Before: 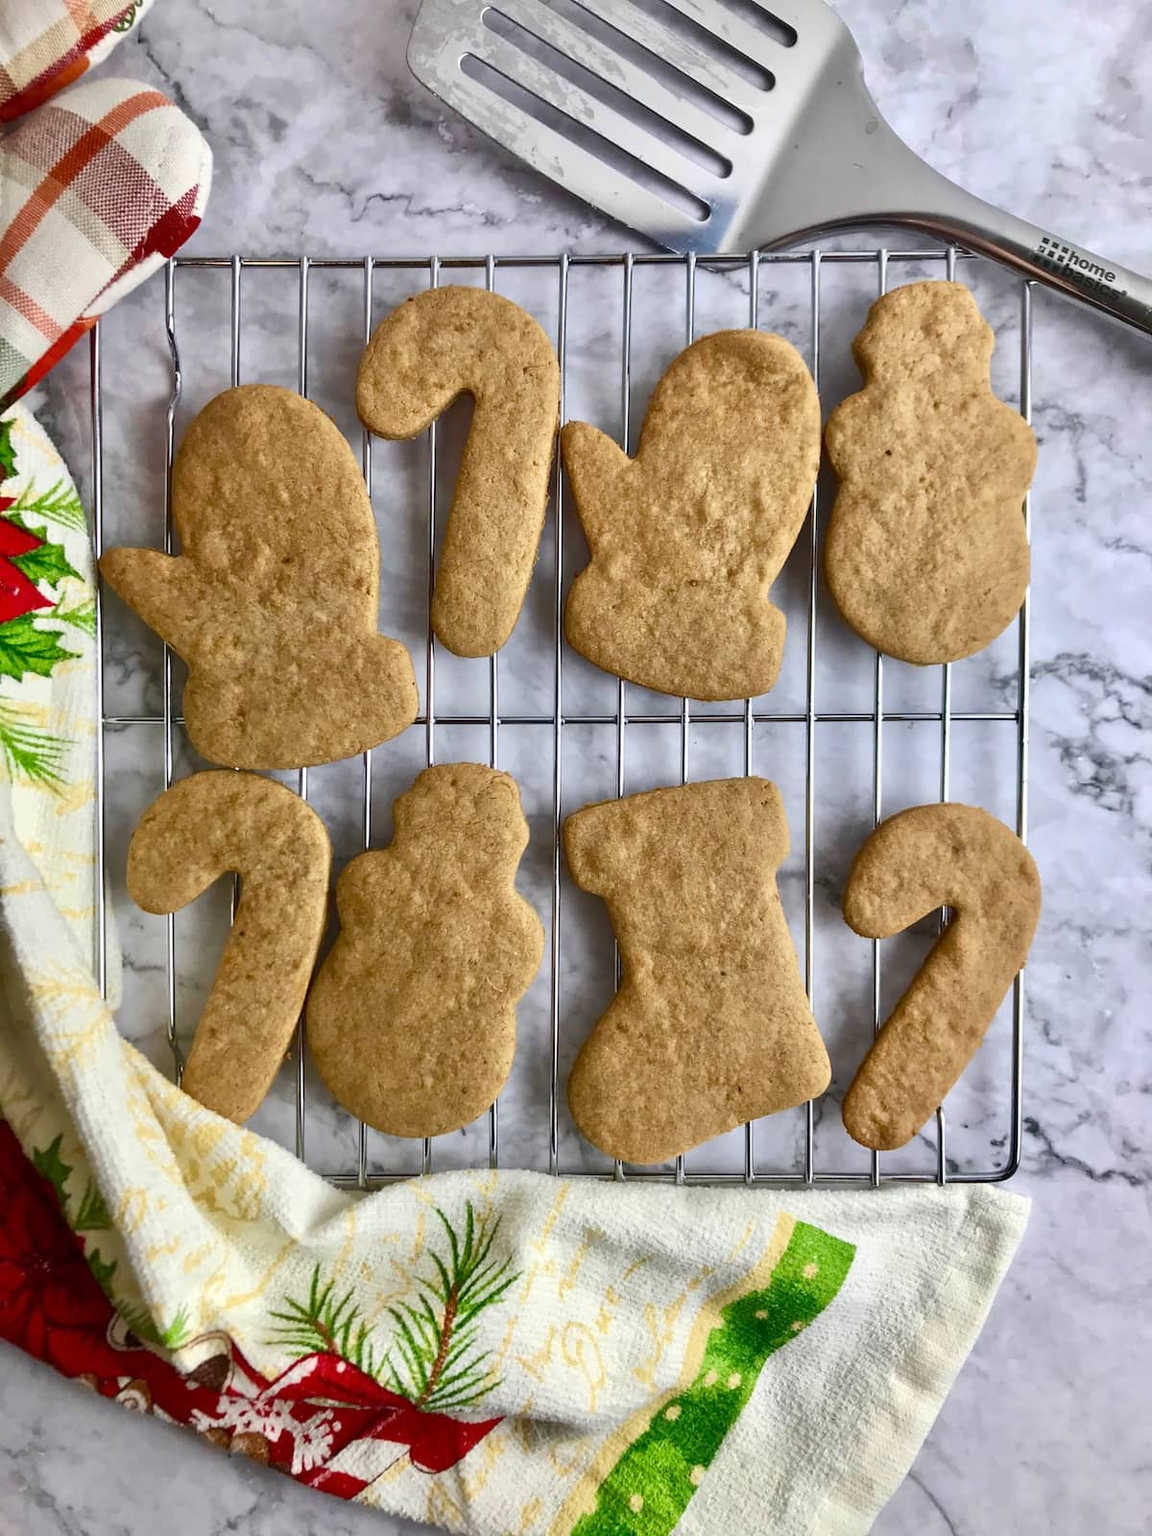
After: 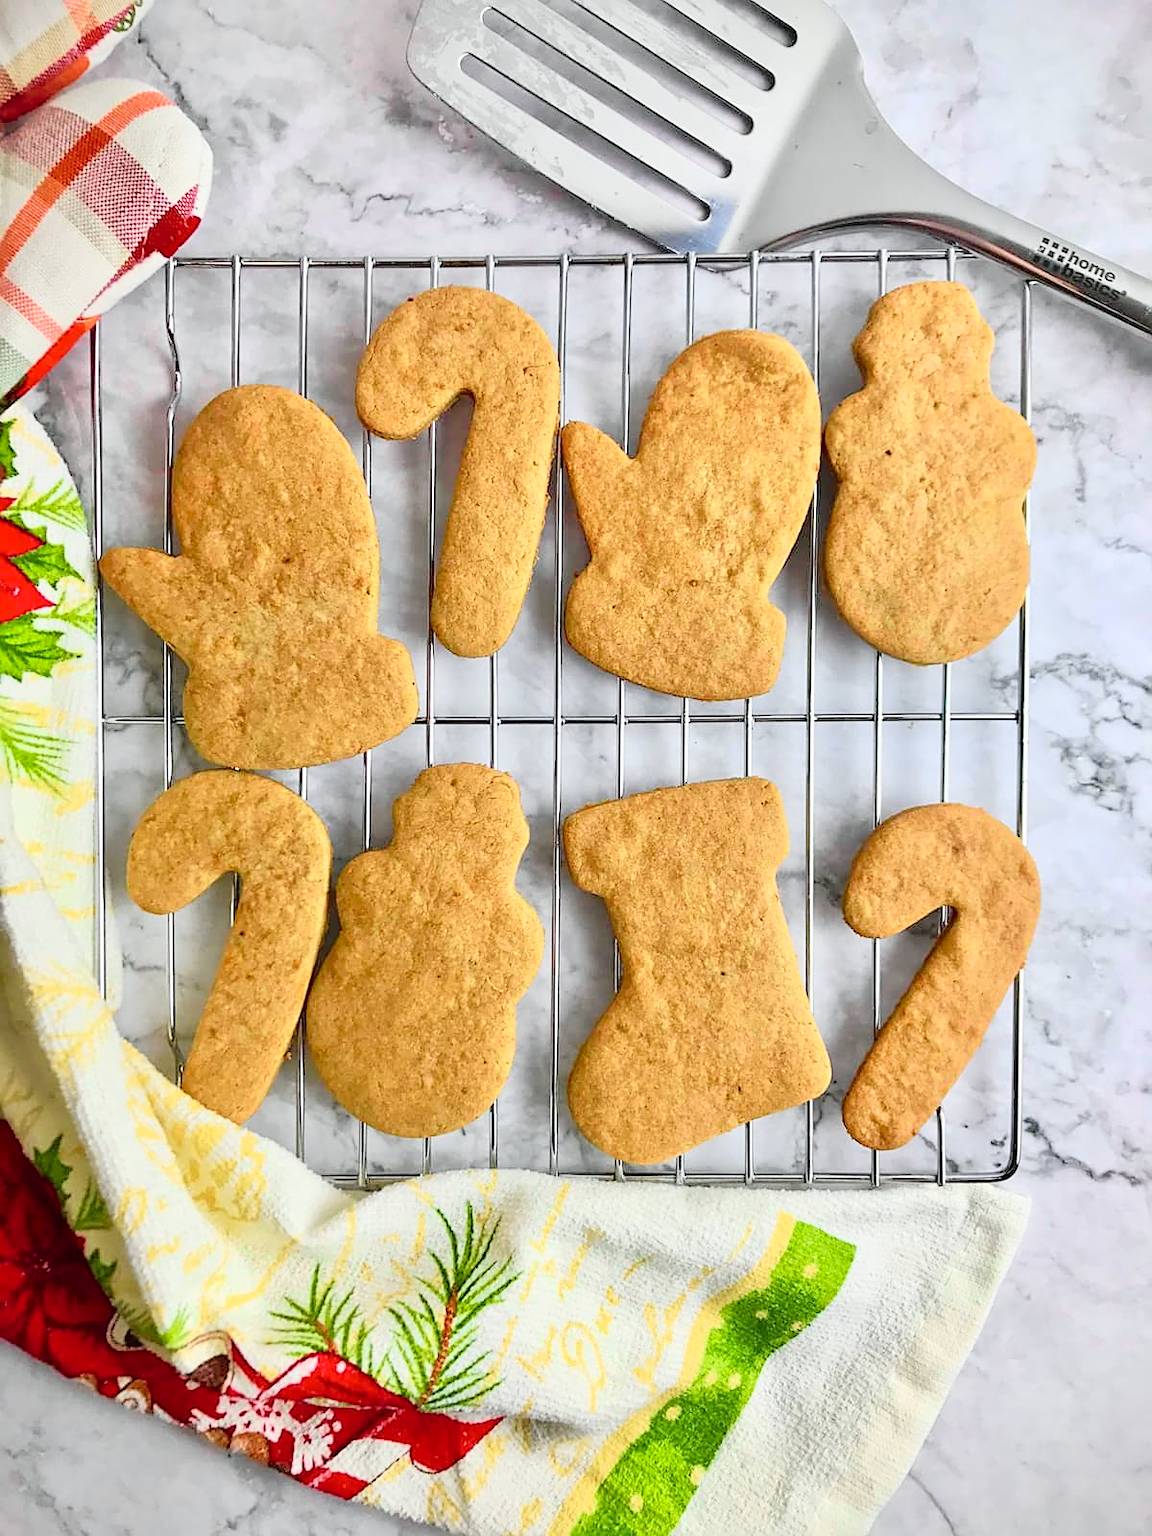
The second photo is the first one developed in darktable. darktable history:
tone curve: curves: ch0 [(0, 0) (0.135, 0.09) (0.326, 0.386) (0.489, 0.573) (0.663, 0.749) (0.854, 0.897) (1, 0.974)]; ch1 [(0, 0) (0.366, 0.367) (0.475, 0.453) (0.494, 0.493) (0.504, 0.497) (0.544, 0.569) (0.562, 0.605) (0.622, 0.694) (1, 1)]; ch2 [(0, 0) (0.333, 0.346) (0.375, 0.375) (0.424, 0.43) (0.476, 0.492) (0.502, 0.503) (0.533, 0.534) (0.572, 0.603) (0.605, 0.656) (0.641, 0.709) (1, 1)], color space Lab, independent channels, preserve colors none
sharpen: amount 0.496
contrast brightness saturation: brightness 0.147
vignetting: fall-off start 100.92%, brightness -0.415, saturation -0.288, unbound false
